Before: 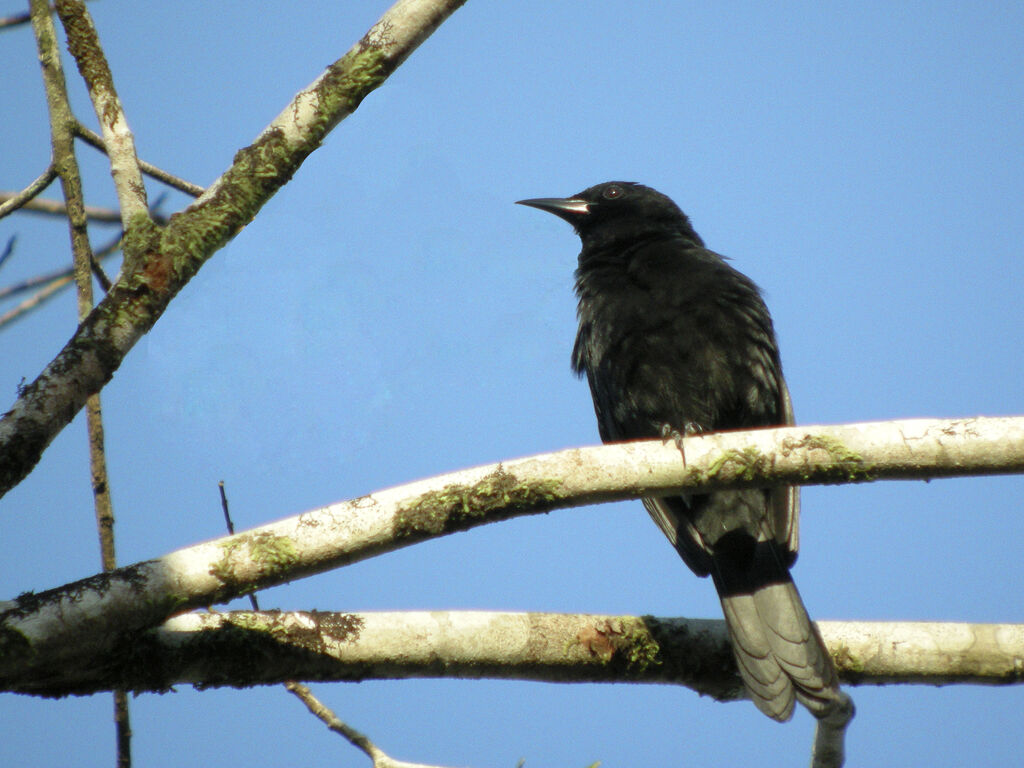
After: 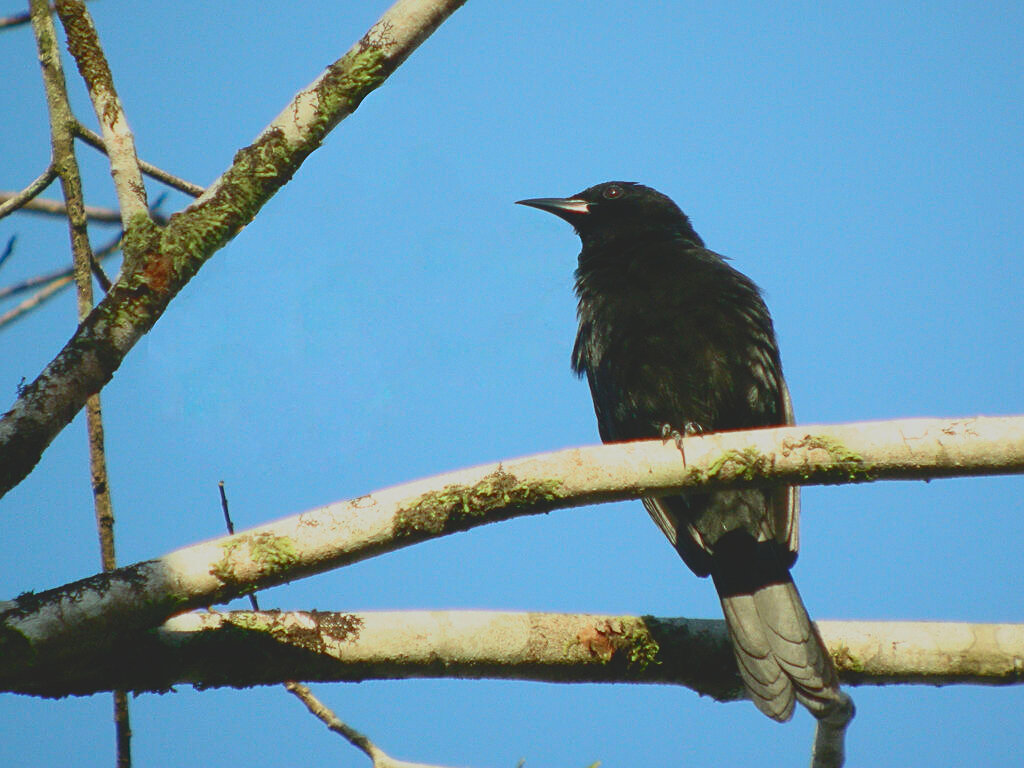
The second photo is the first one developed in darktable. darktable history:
sharpen: on, module defaults
tone curve: curves: ch0 [(0, 0.148) (0.191, 0.225) (0.712, 0.695) (0.864, 0.797) (1, 0.839)], color space Lab, independent channels, preserve colors none
